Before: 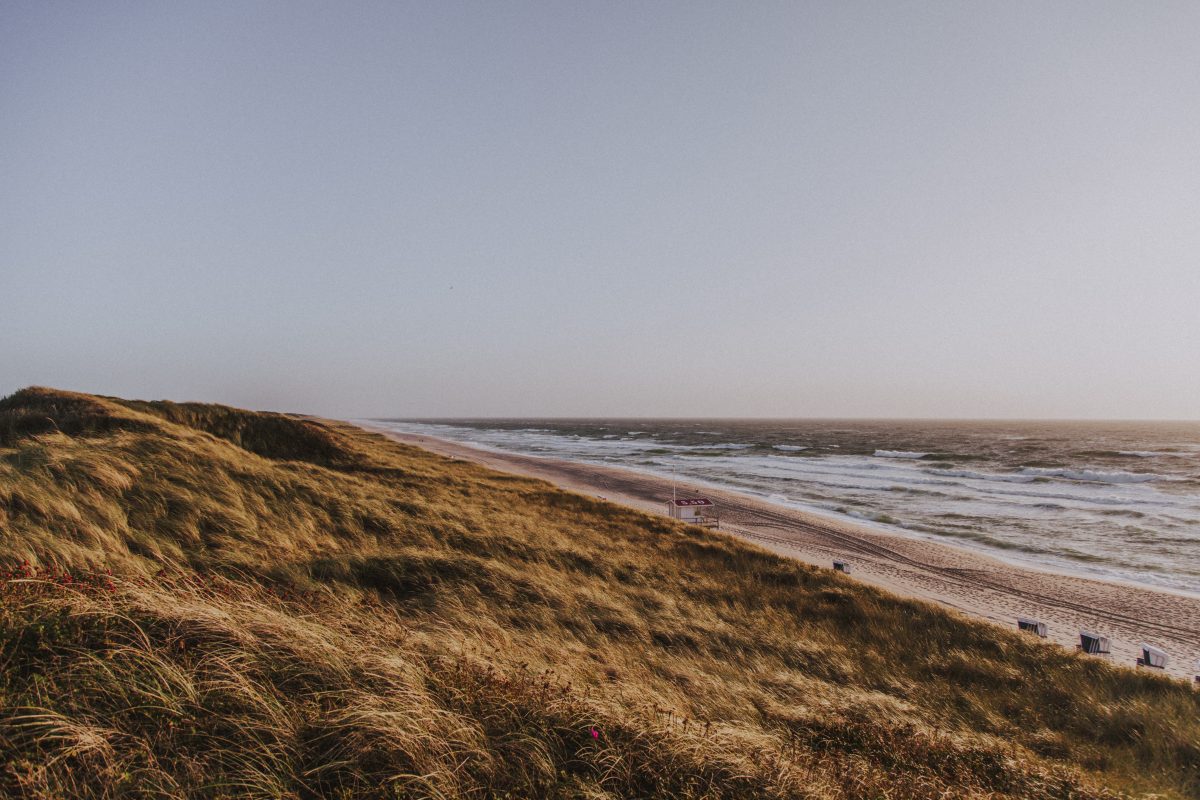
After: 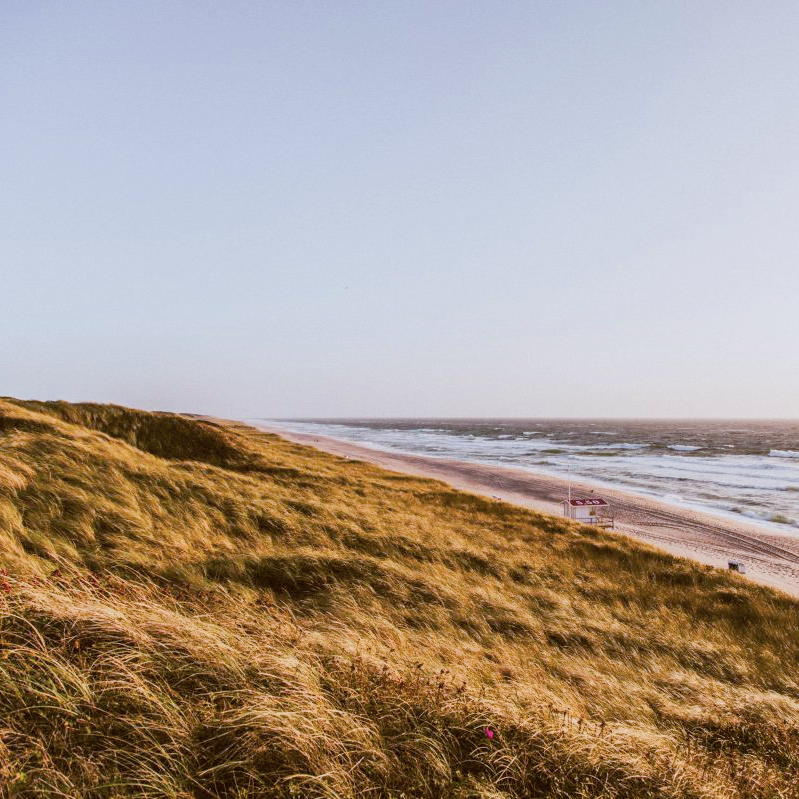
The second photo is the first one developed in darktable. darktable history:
white balance: emerald 1
exposure: black level correction 0, exposure 1.1 EV, compensate exposure bias true, compensate highlight preservation false
color correction: saturation 0.85
crop and rotate: left 8.786%, right 24.548%
color balance: lift [1, 1.015, 1.004, 0.985], gamma [1, 0.958, 0.971, 1.042], gain [1, 0.956, 0.977, 1.044]
color balance rgb: perceptual saturation grading › global saturation 30%, global vibrance 10%
filmic rgb: hardness 4.17
